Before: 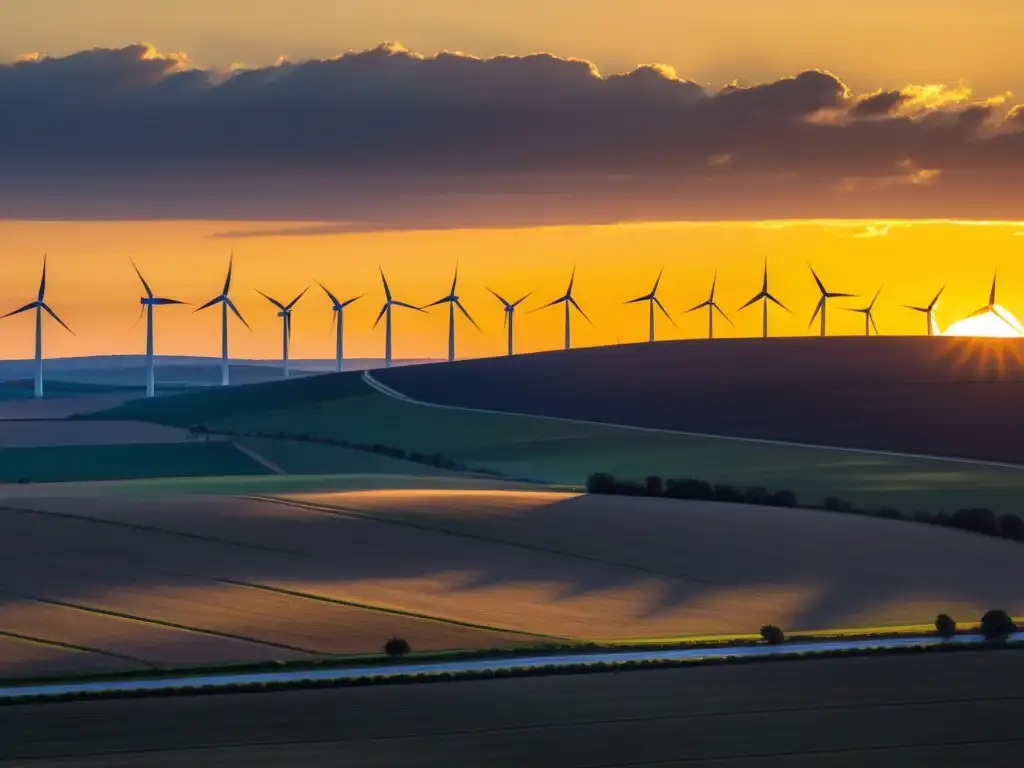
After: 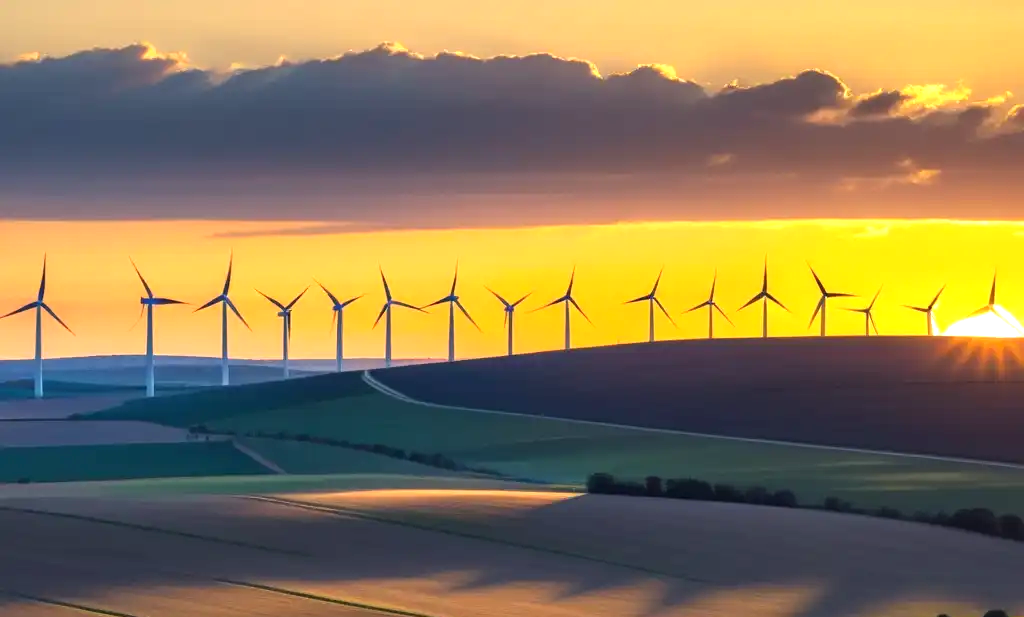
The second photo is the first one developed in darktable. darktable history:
crop: bottom 19.641%
exposure: black level correction 0, exposure 0.701 EV, compensate highlight preservation false
